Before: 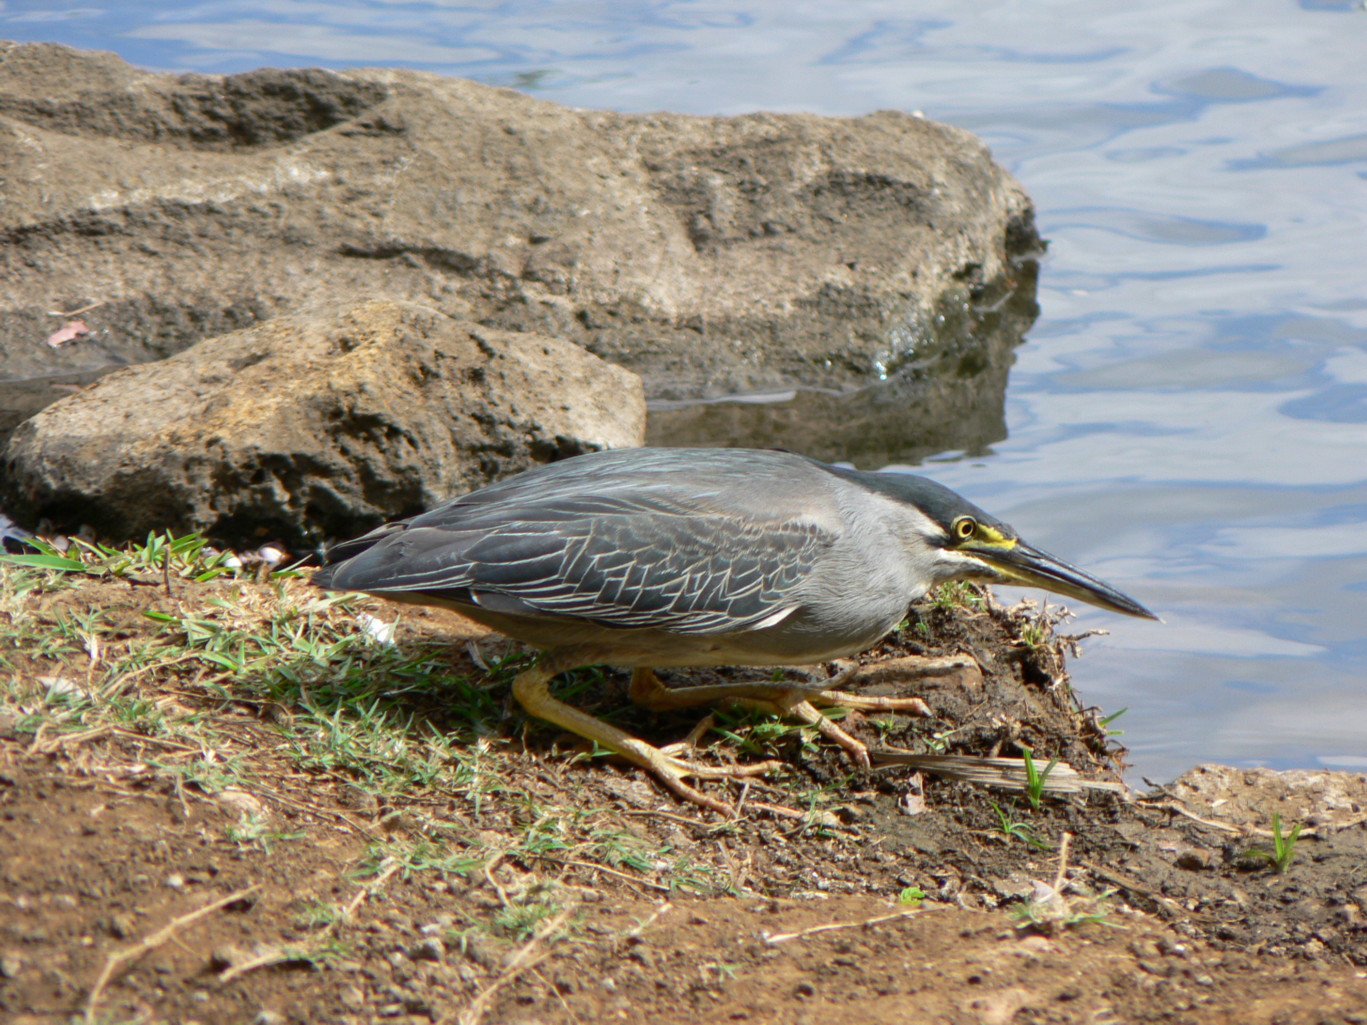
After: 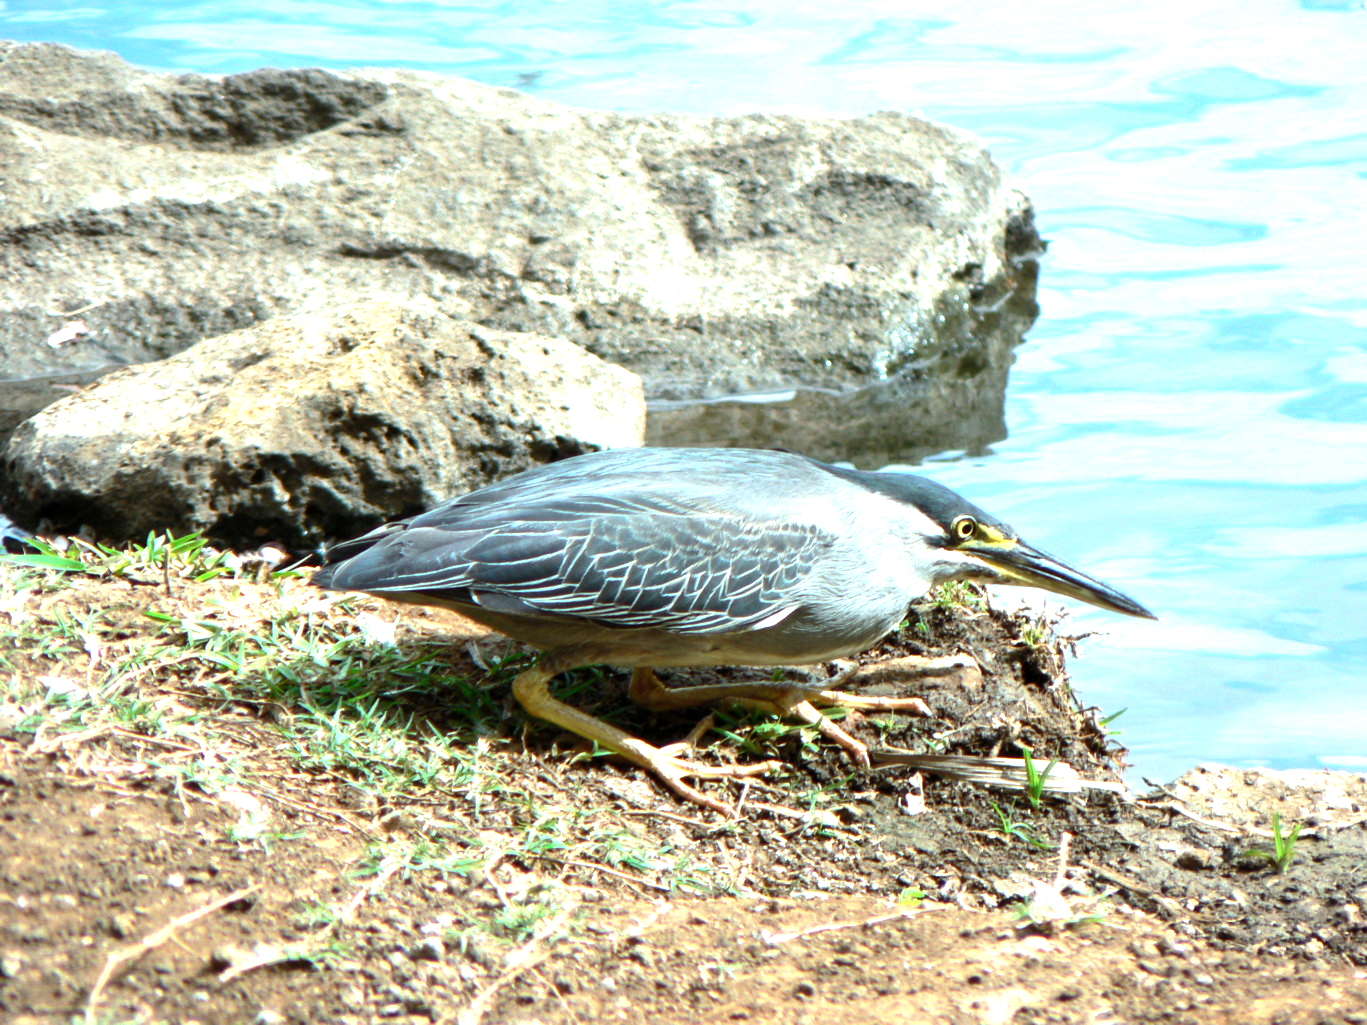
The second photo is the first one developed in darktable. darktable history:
color correction: highlights a* -10.15, highlights b* -10.37
levels: levels [0.012, 0.367, 0.697]
